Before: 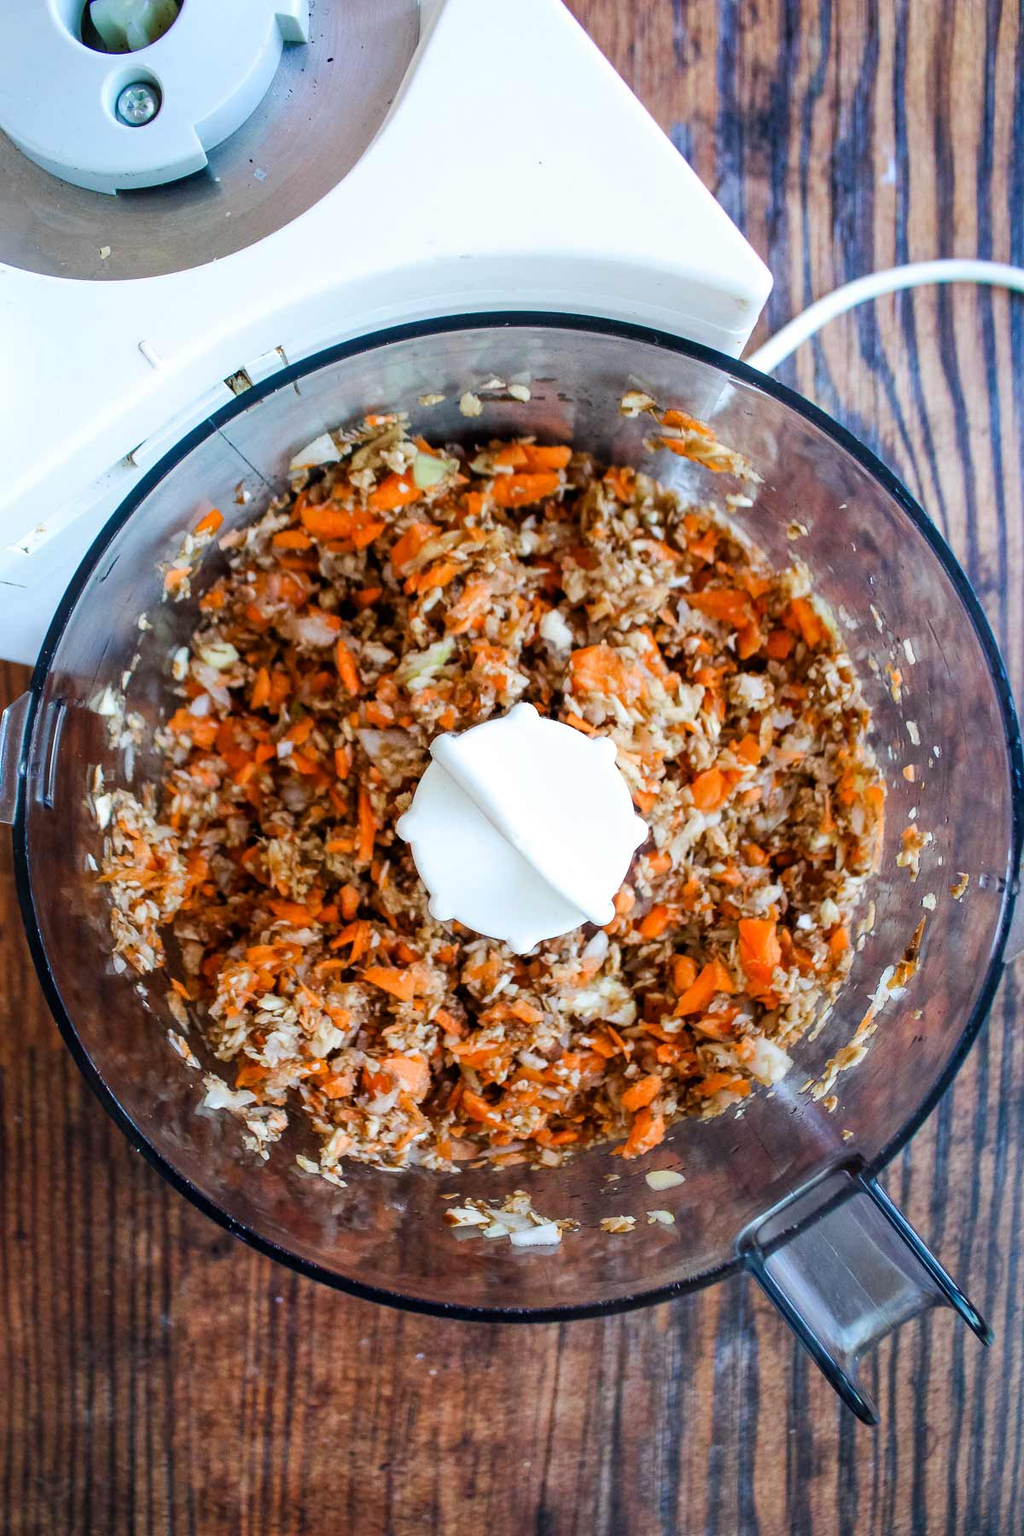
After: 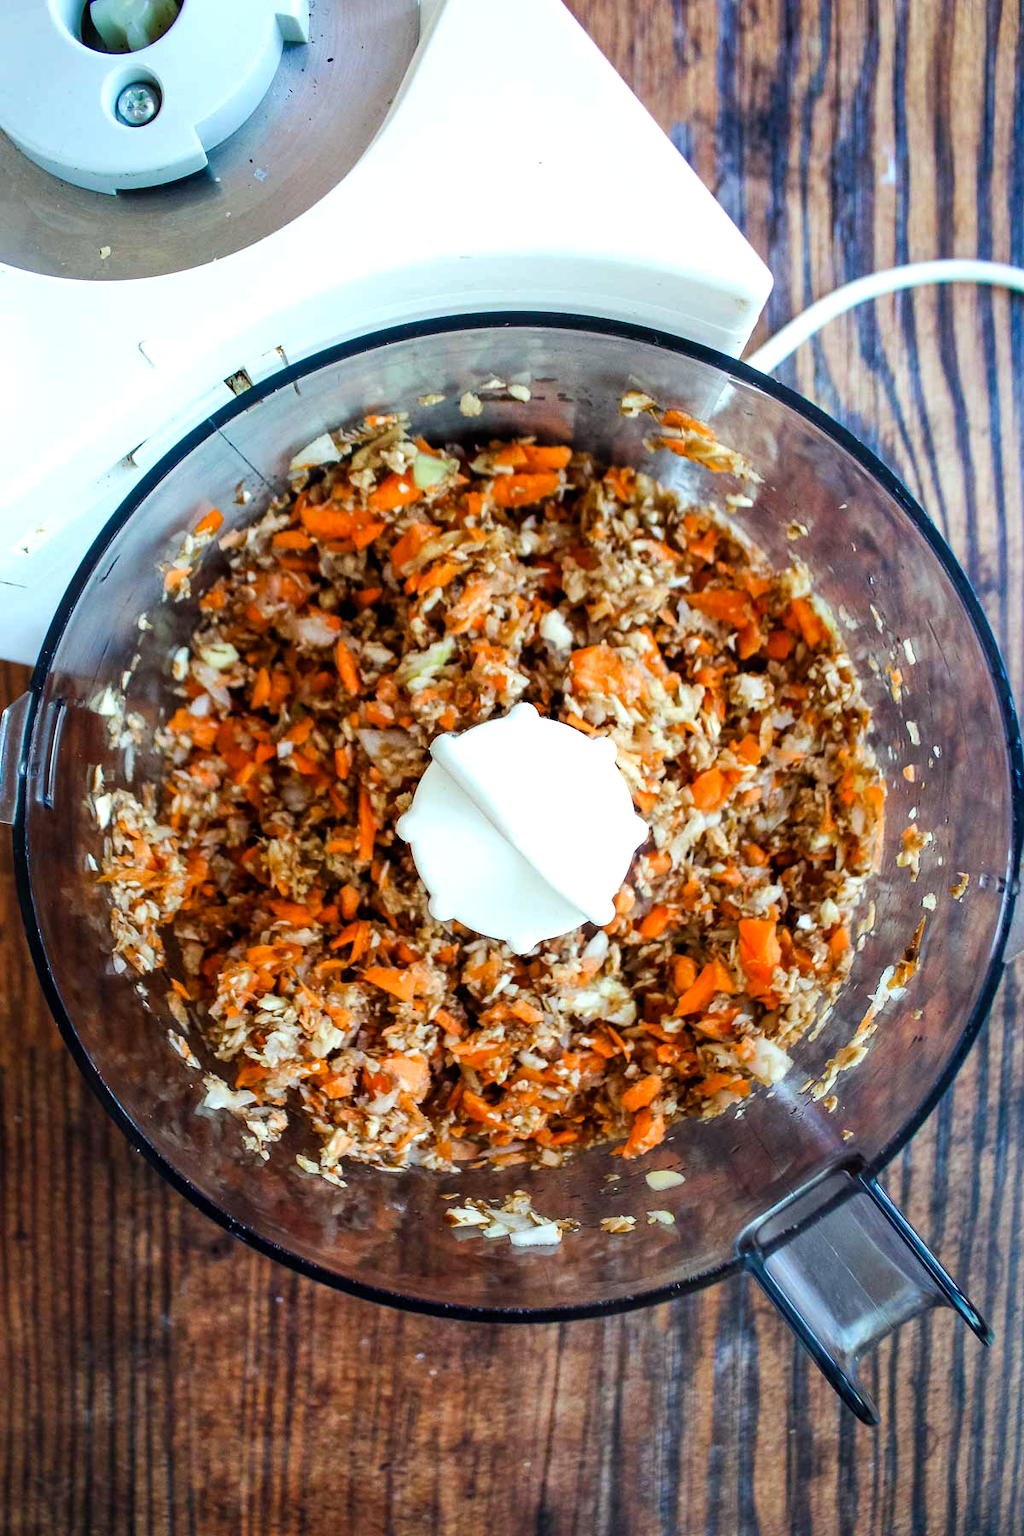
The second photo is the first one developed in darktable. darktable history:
color correction: highlights a* -4.73, highlights b* 5.06, saturation 0.97
color balance: contrast 10%
